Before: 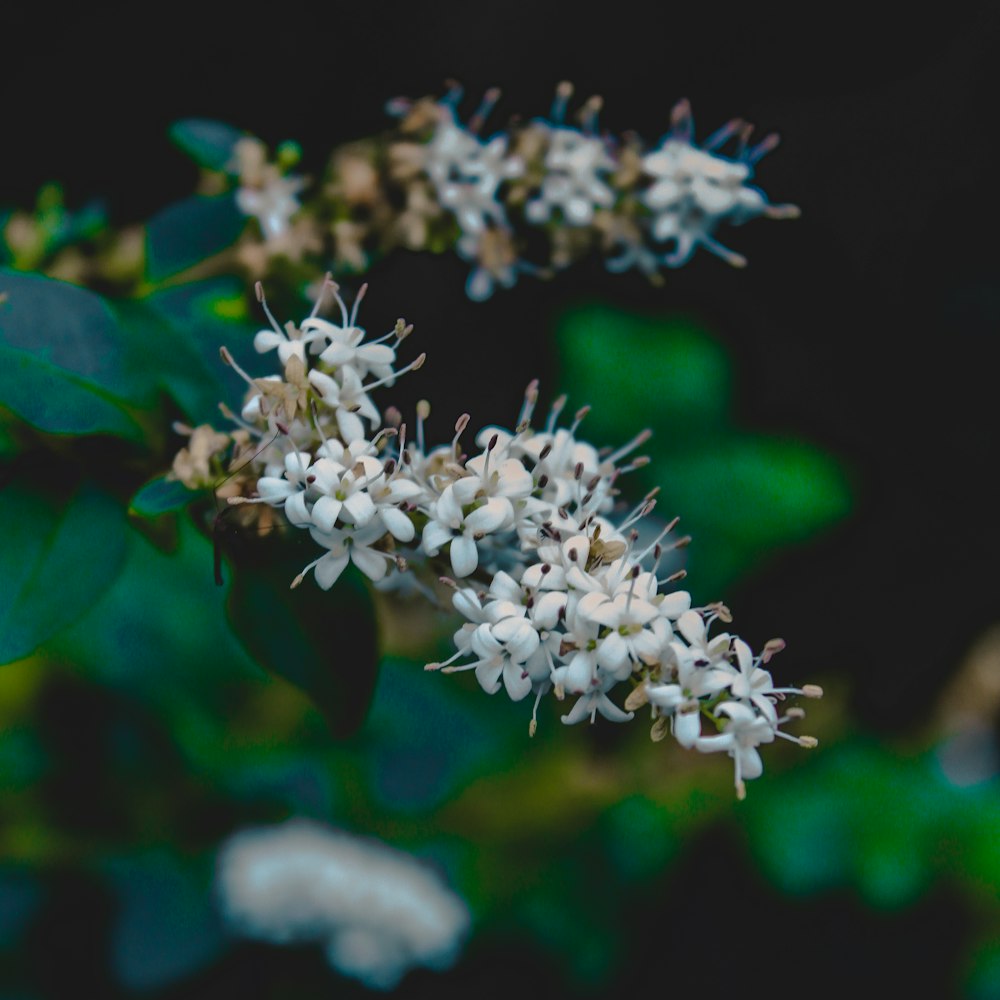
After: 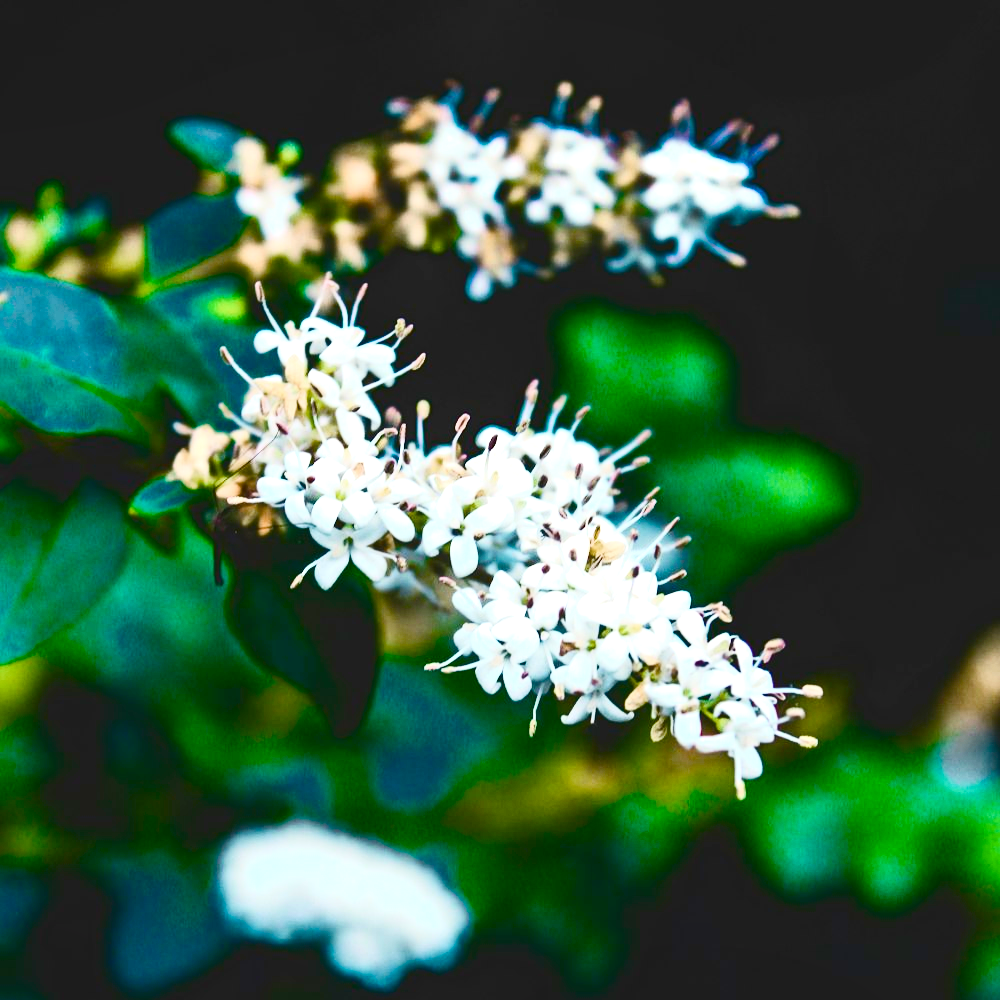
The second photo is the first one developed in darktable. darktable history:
color balance rgb: power › hue 172.48°, linear chroma grading › shadows 31.566%, linear chroma grading › global chroma -2.536%, linear chroma grading › mid-tones 4.277%, perceptual saturation grading › global saturation 20%, perceptual saturation grading › highlights -49.24%, perceptual saturation grading › shadows 23.934%, perceptual brilliance grading › global brilliance 9.72%, global vibrance 20%
exposure: black level correction 0, exposure 1.097 EV, compensate exposure bias true, compensate highlight preservation false
shadows and highlights: shadows -21.48, highlights 98.26, soften with gaussian
contrast brightness saturation: contrast 0.391, brightness 0.109
